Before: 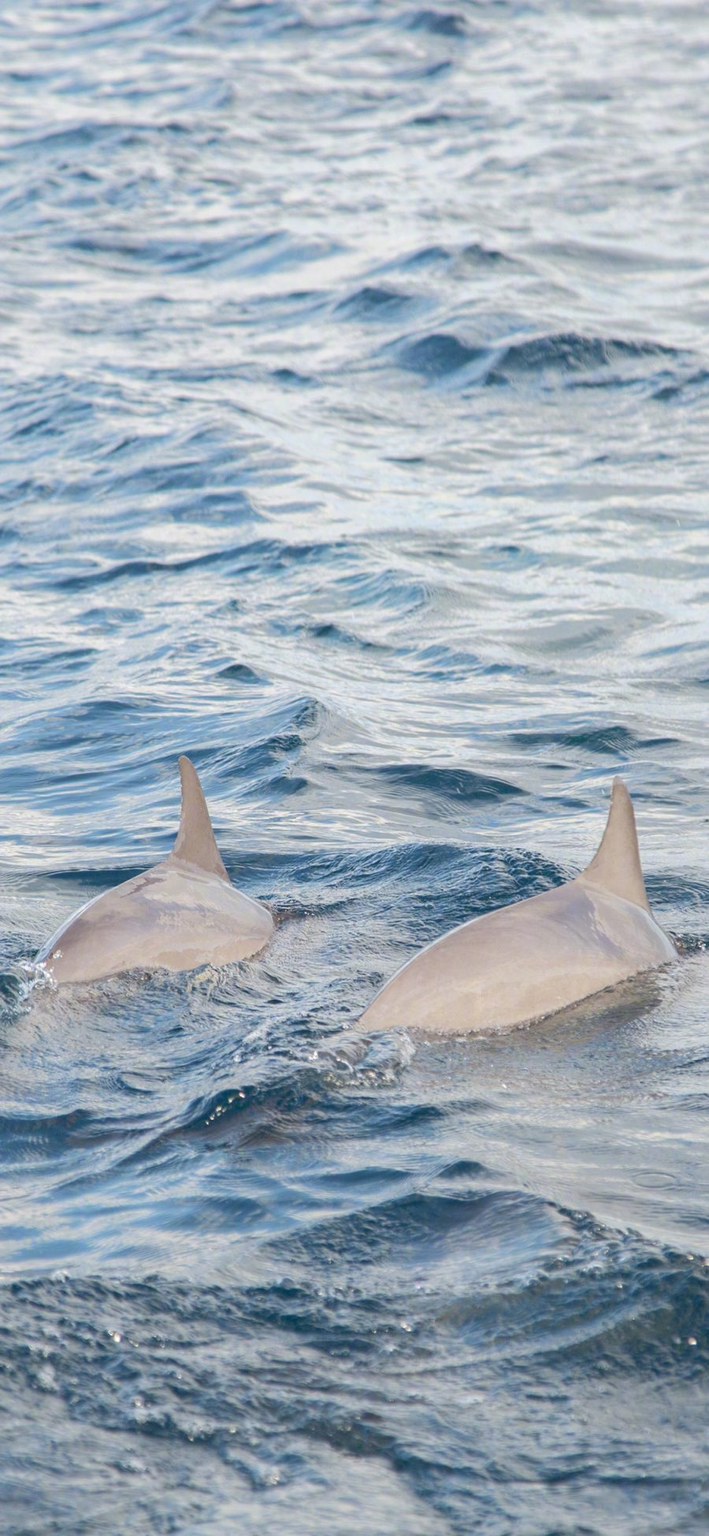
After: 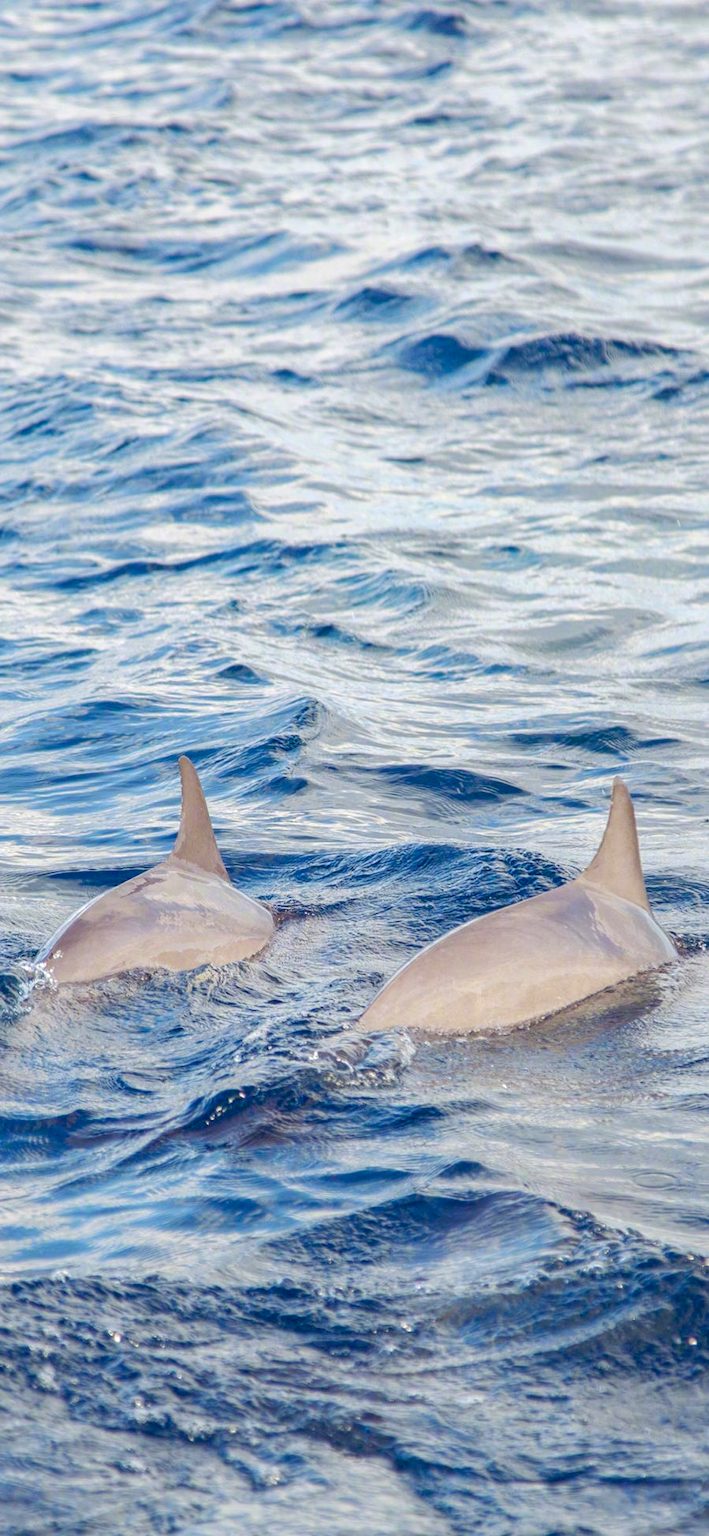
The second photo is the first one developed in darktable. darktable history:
local contrast: on, module defaults
color balance rgb: shadows lift › luminance -21.314%, shadows lift › chroma 9.185%, shadows lift › hue 284.13°, linear chroma grading › global chroma 16.246%, perceptual saturation grading › global saturation 20%, perceptual saturation grading › highlights -25.203%, perceptual saturation grading › shadows 25.37%, global vibrance 20%
